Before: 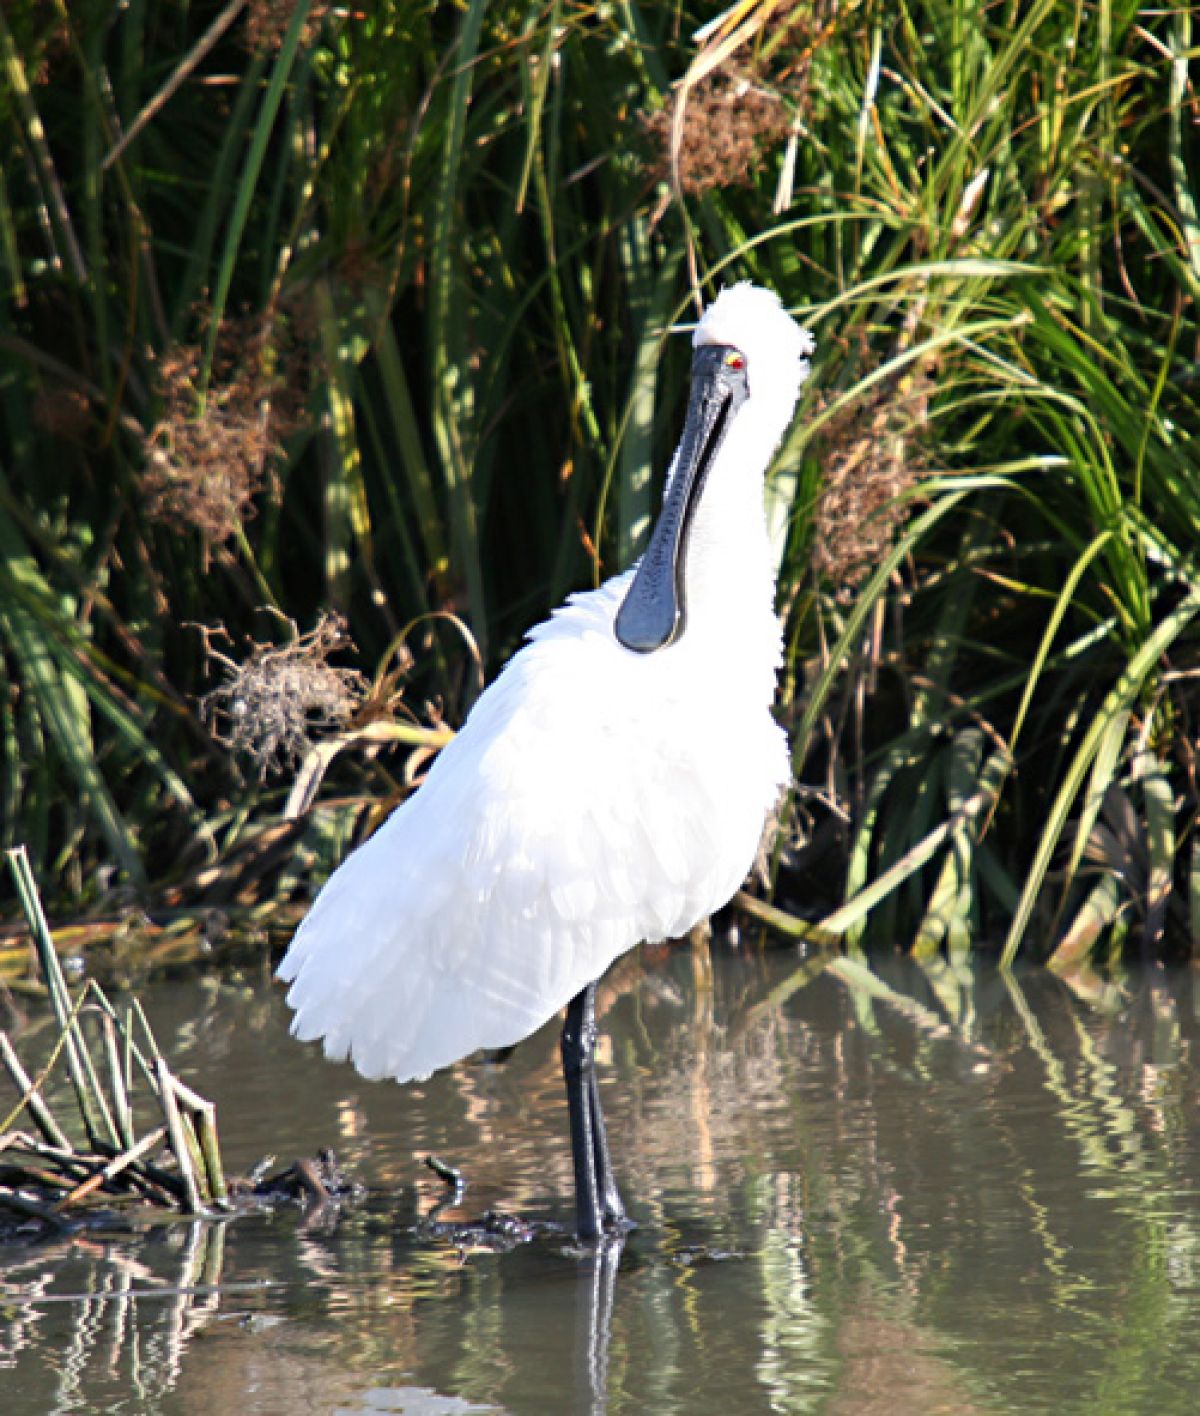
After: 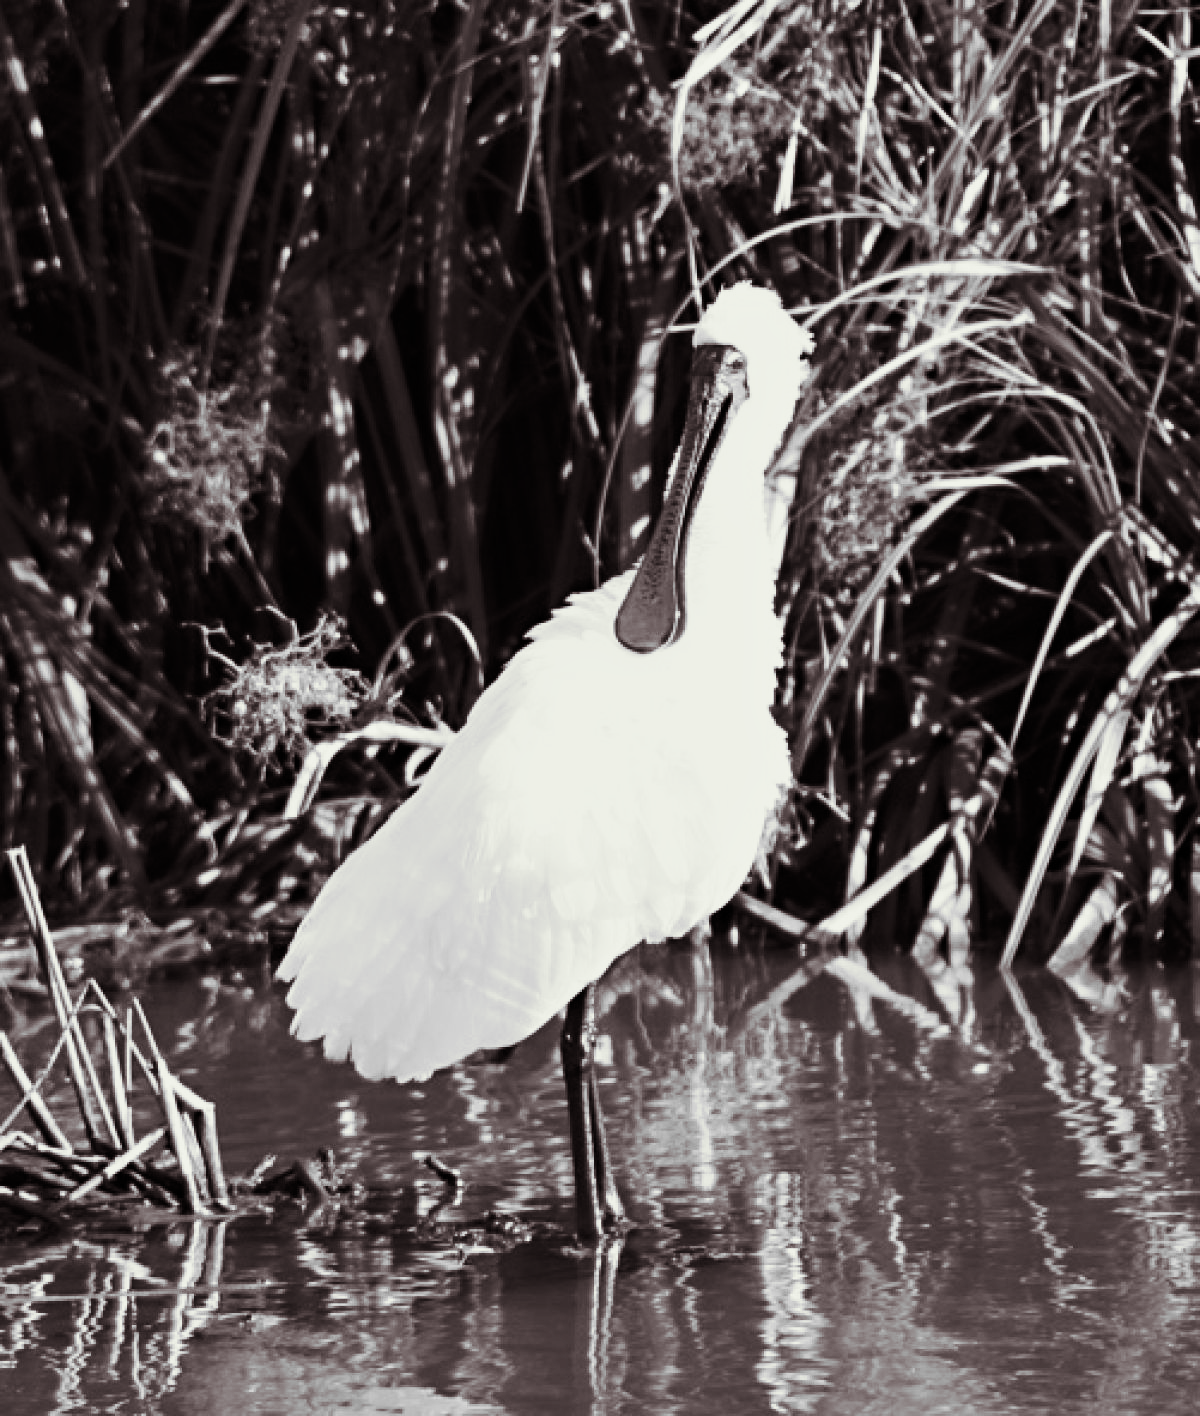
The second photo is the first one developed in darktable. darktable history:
color calibration: x 0.38, y 0.39, temperature 4086.04 K
contrast brightness saturation: contrast 0.28
monochrome: a 73.58, b 64.21
split-toning: shadows › saturation 0.2
